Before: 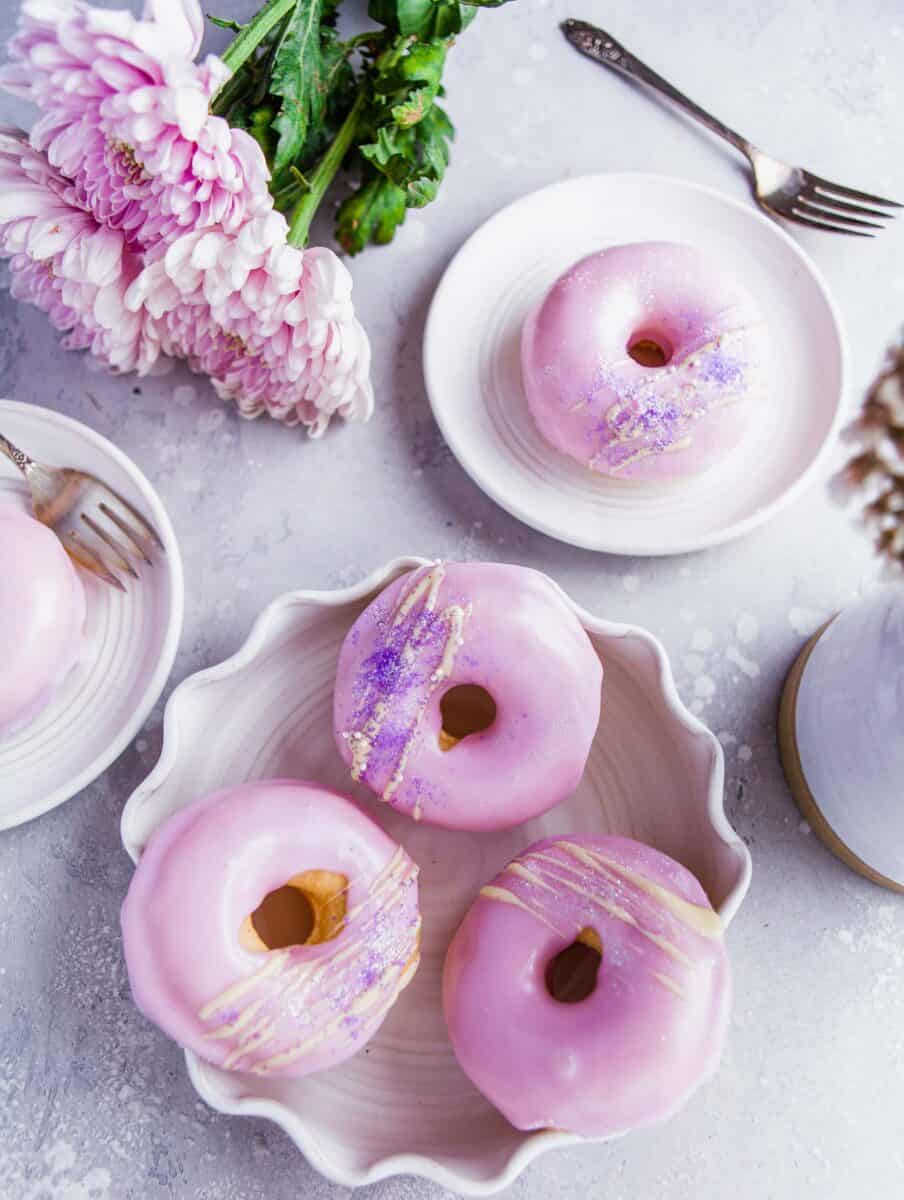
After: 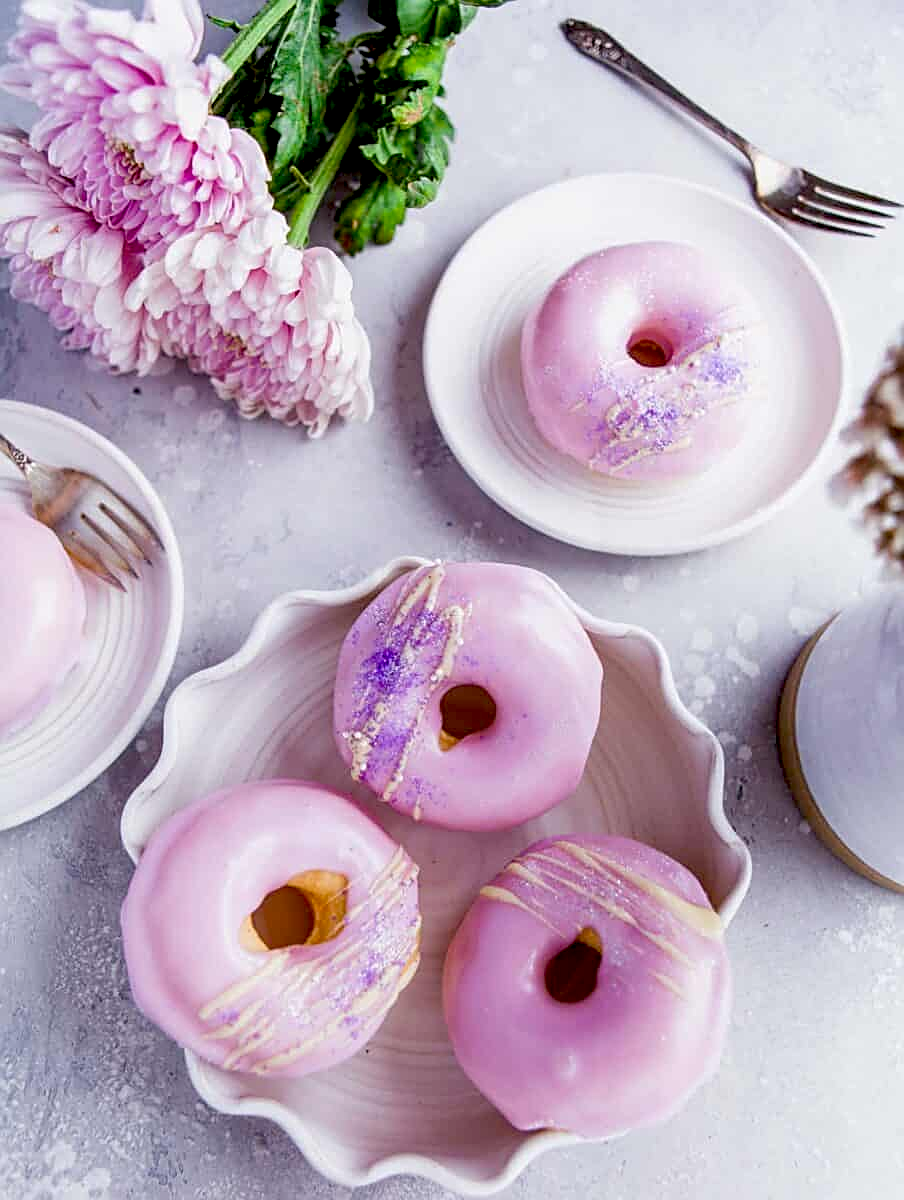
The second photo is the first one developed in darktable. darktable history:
exposure: black level correction 0.017, exposure -0.006 EV, compensate highlight preservation false
sharpen: on, module defaults
